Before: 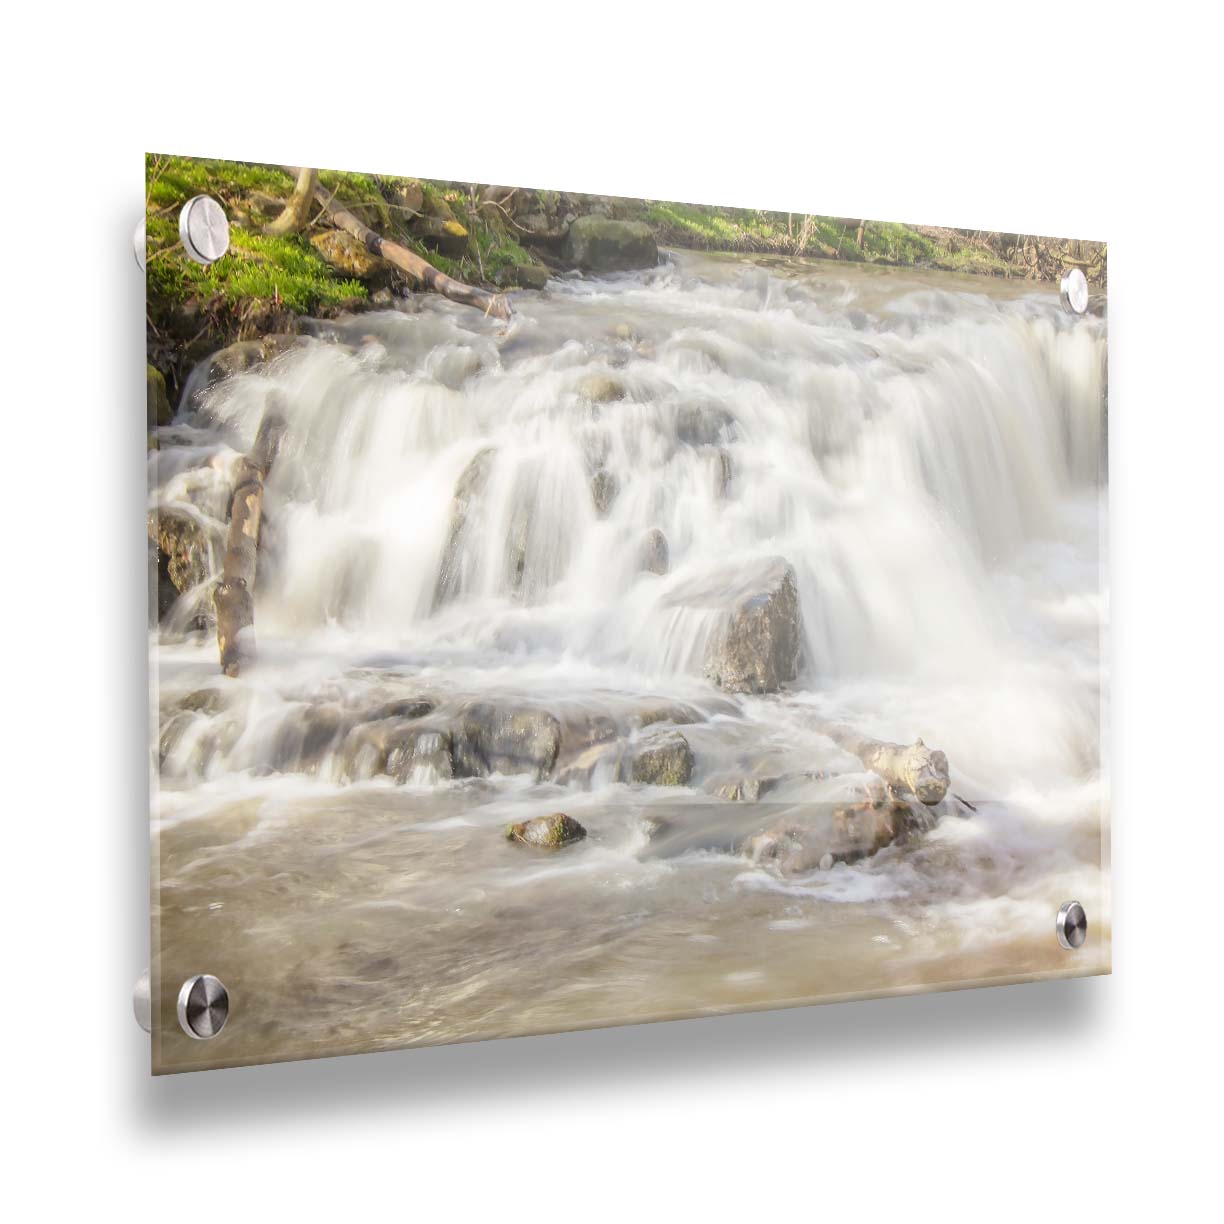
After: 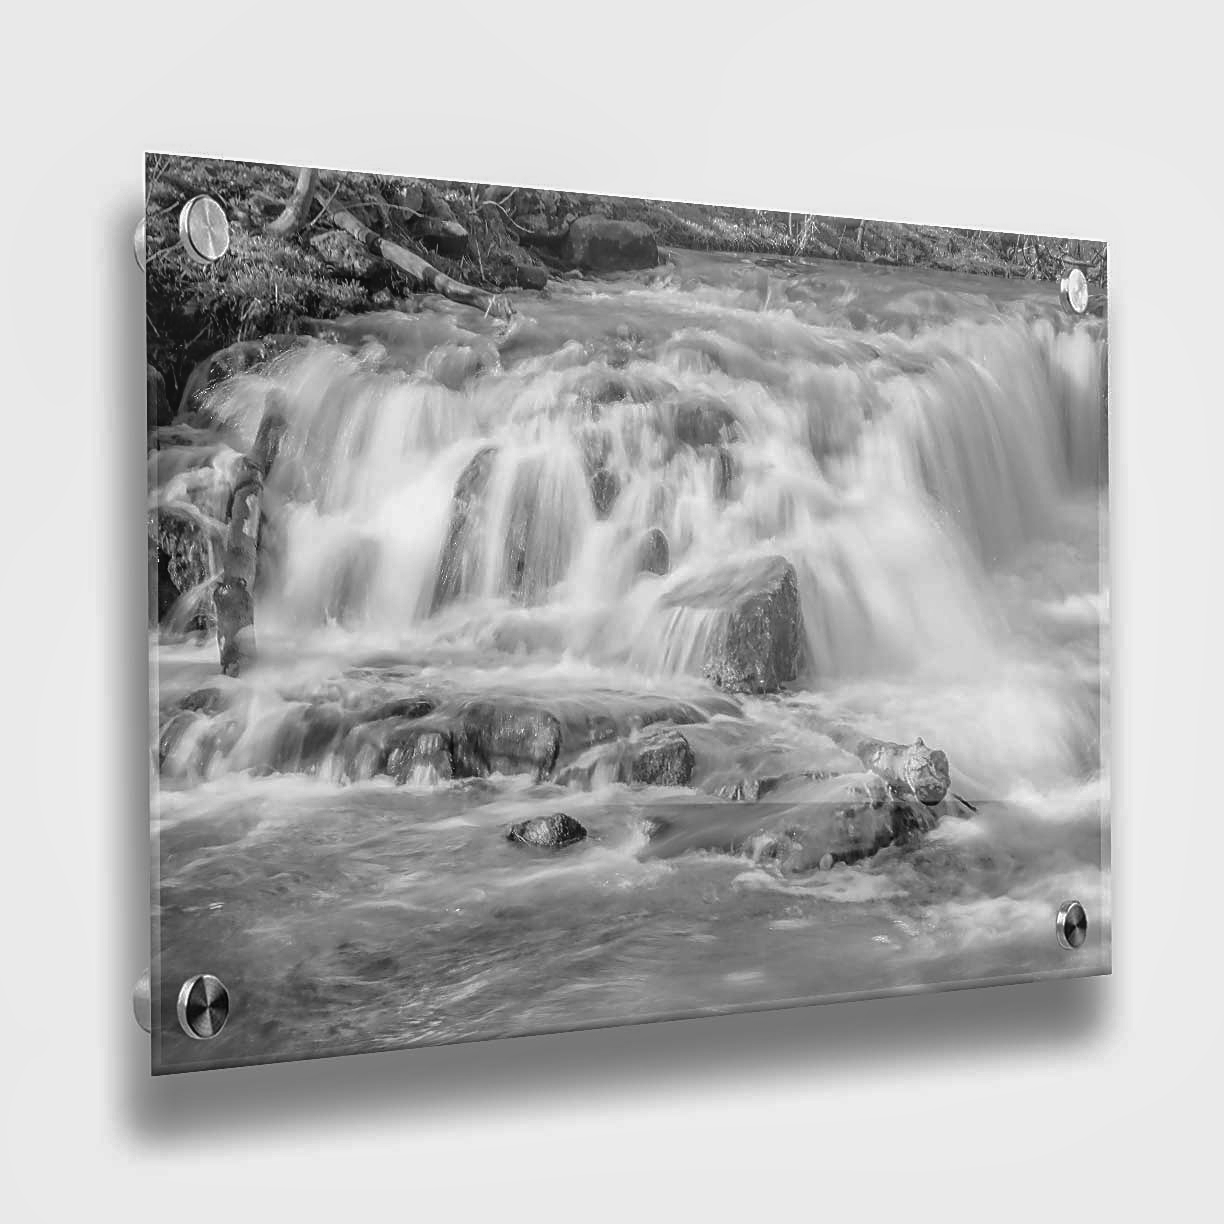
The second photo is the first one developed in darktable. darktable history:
sharpen: on, module defaults
color balance: mode lift, gamma, gain (sRGB), lift [1.014, 0.966, 0.918, 0.87], gamma [0.86, 0.734, 0.918, 0.976], gain [1.063, 1.13, 1.063, 0.86]
local contrast: detail 110%
shadows and highlights: shadows 30
haze removal: on, module defaults
monochrome: on, module defaults
exposure: exposure -0.492 EV, compensate highlight preservation false
